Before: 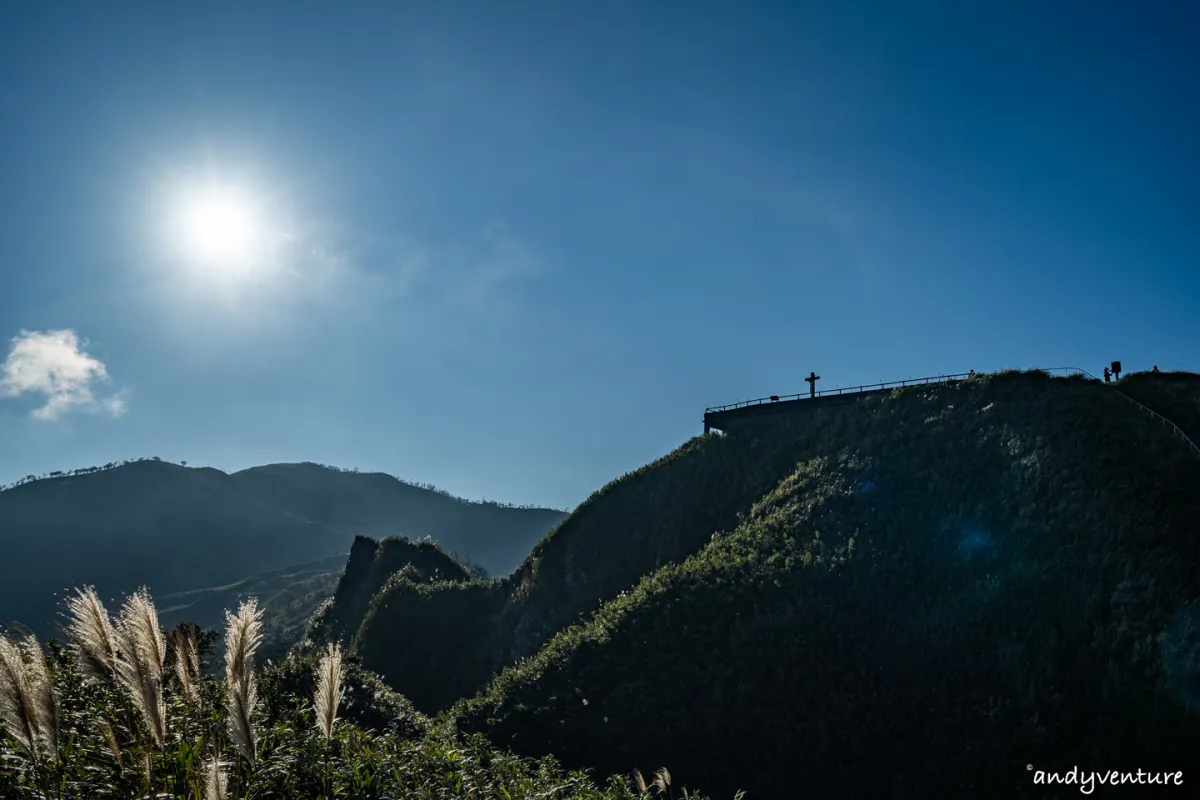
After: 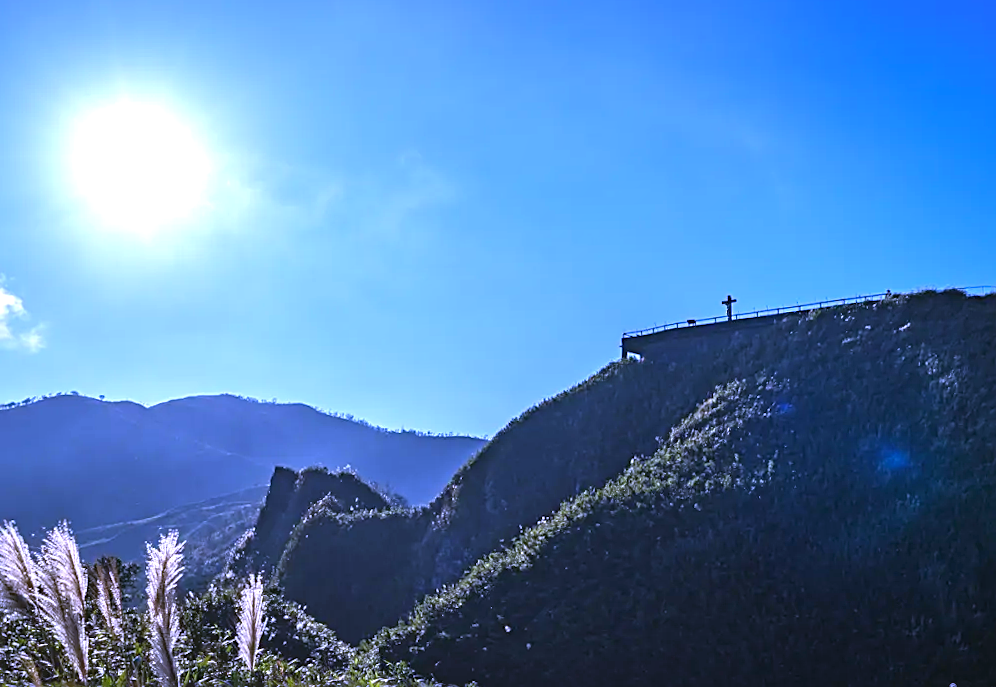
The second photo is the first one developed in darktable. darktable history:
crop: left 6.446%, top 8.188%, right 9.538%, bottom 3.548%
local contrast: highlights 68%, shadows 68%, detail 82%, midtone range 0.325
rotate and perspective: rotation -1°, crop left 0.011, crop right 0.989, crop top 0.025, crop bottom 0.975
sharpen: amount 0.575
exposure: black level correction 0, exposure 1.198 EV, compensate exposure bias true, compensate highlight preservation false
white balance: red 0.98, blue 1.61
